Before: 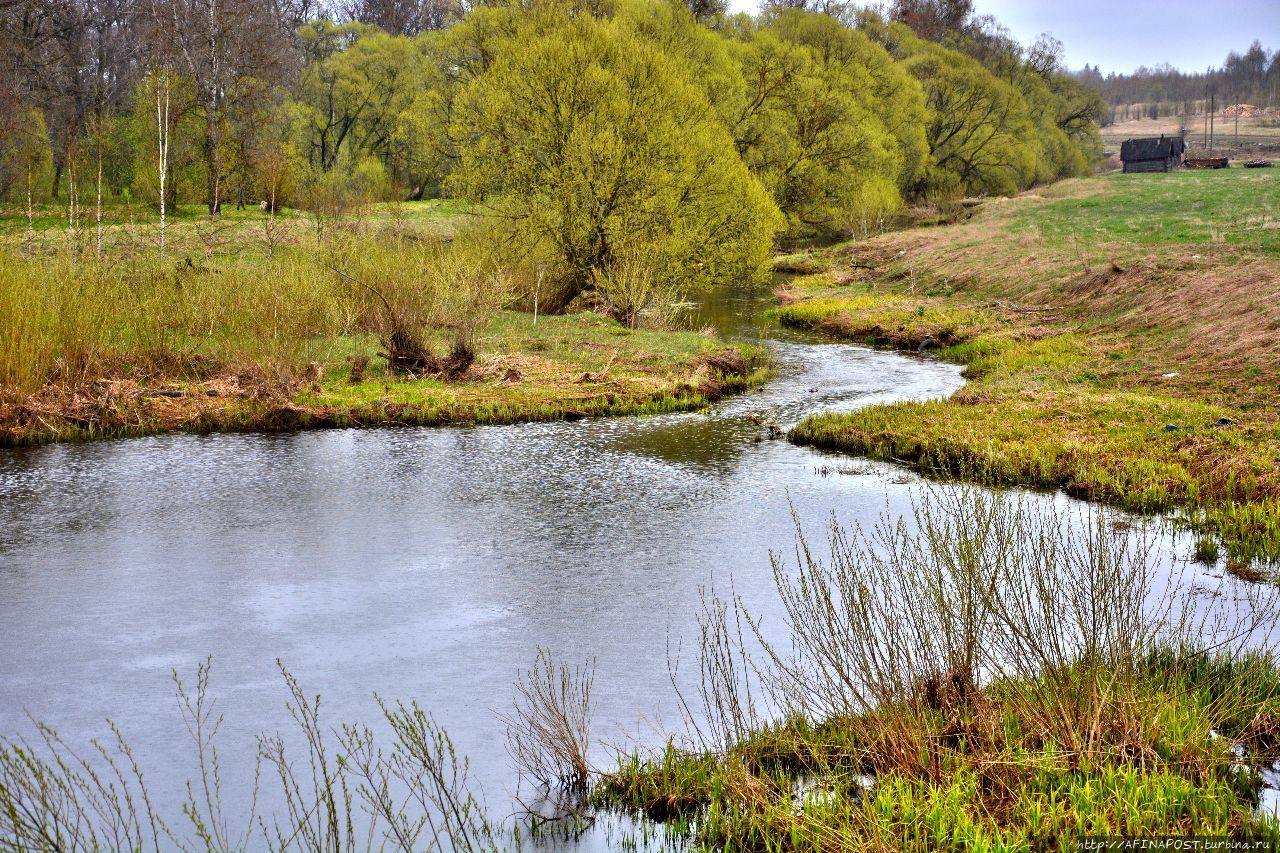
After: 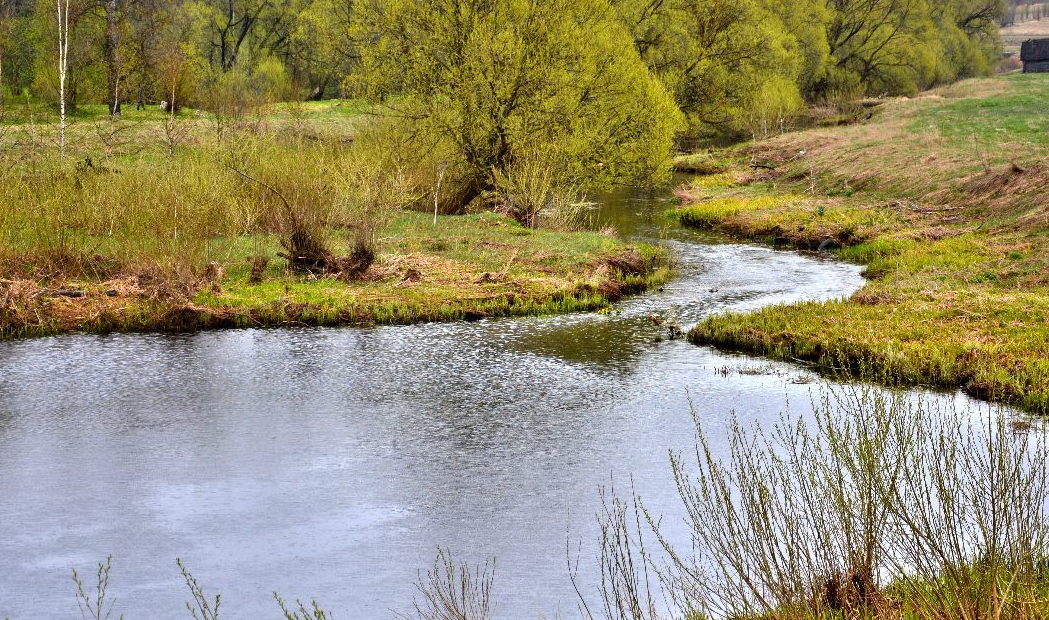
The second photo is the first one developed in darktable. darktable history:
crop: left 7.856%, top 11.836%, right 10.12%, bottom 15.387%
white balance: emerald 1
